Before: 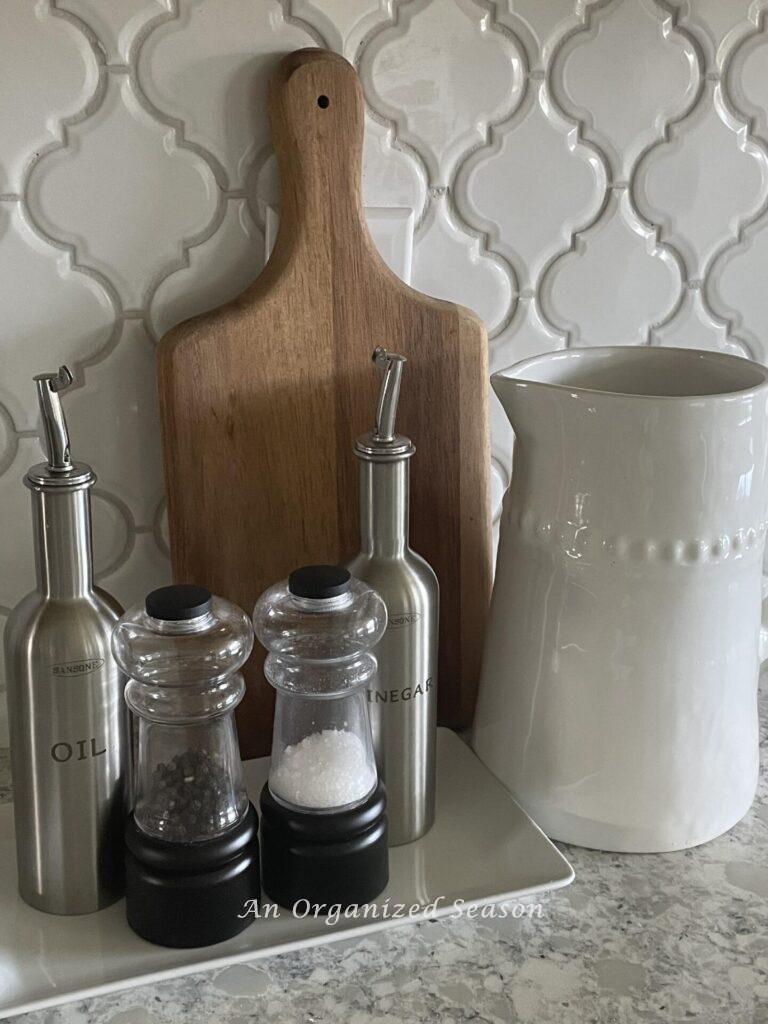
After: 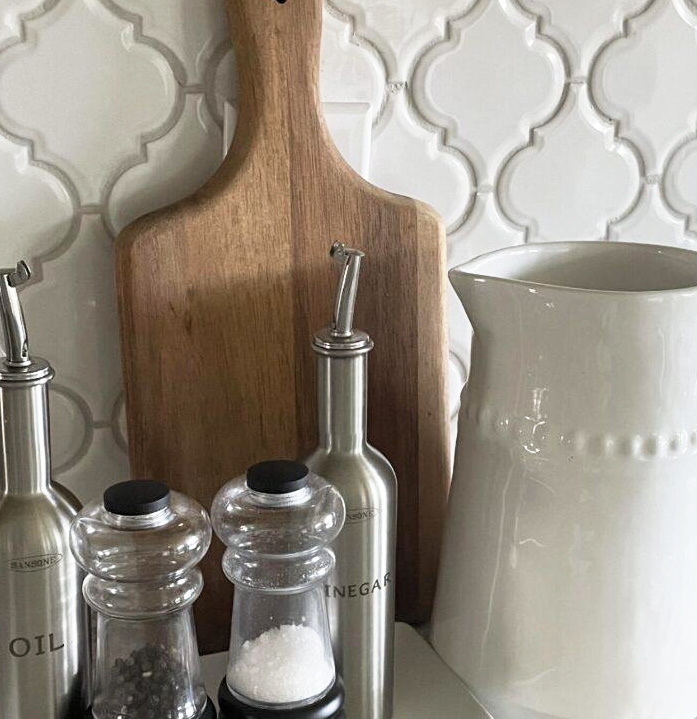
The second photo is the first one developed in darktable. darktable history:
crop: left 5.596%, top 10.314%, right 3.534%, bottom 19.395%
base curve: curves: ch0 [(0, 0) (0.088, 0.125) (0.176, 0.251) (0.354, 0.501) (0.613, 0.749) (1, 0.877)], preserve colors none
levels: mode automatic, black 0.023%, white 99.97%, levels [0.062, 0.494, 0.925]
